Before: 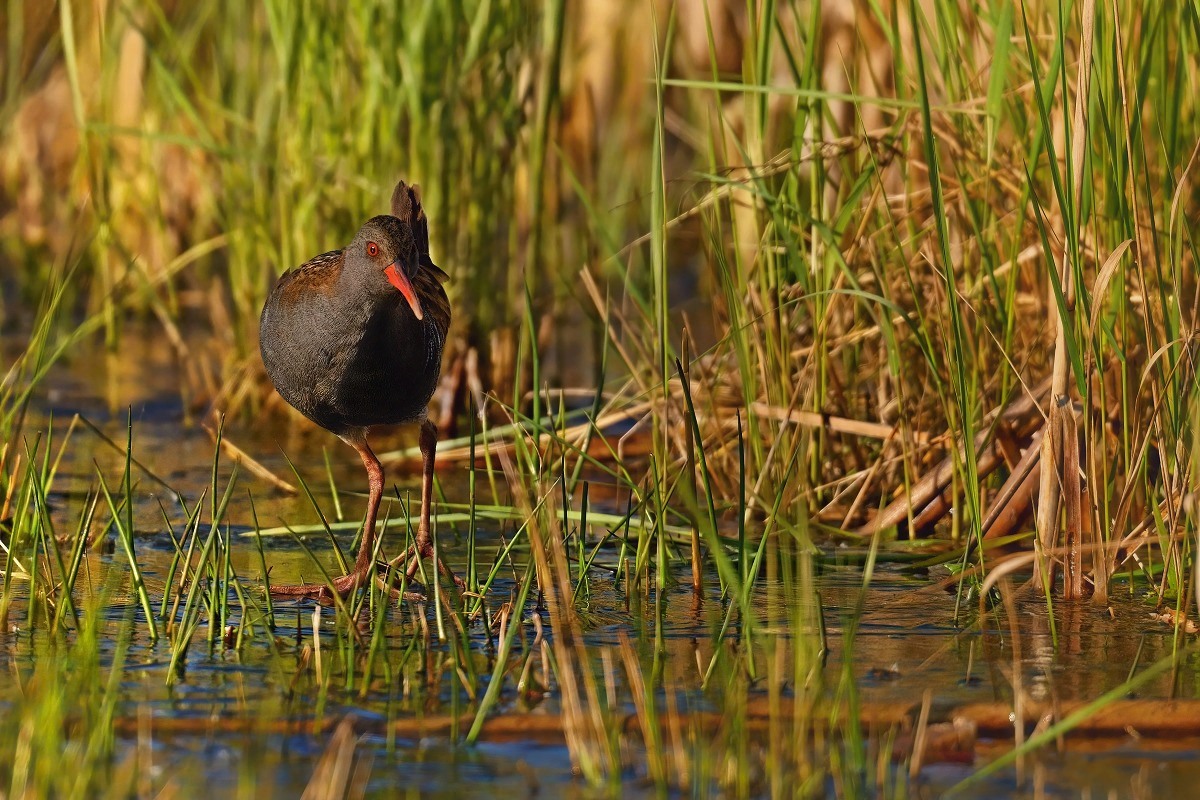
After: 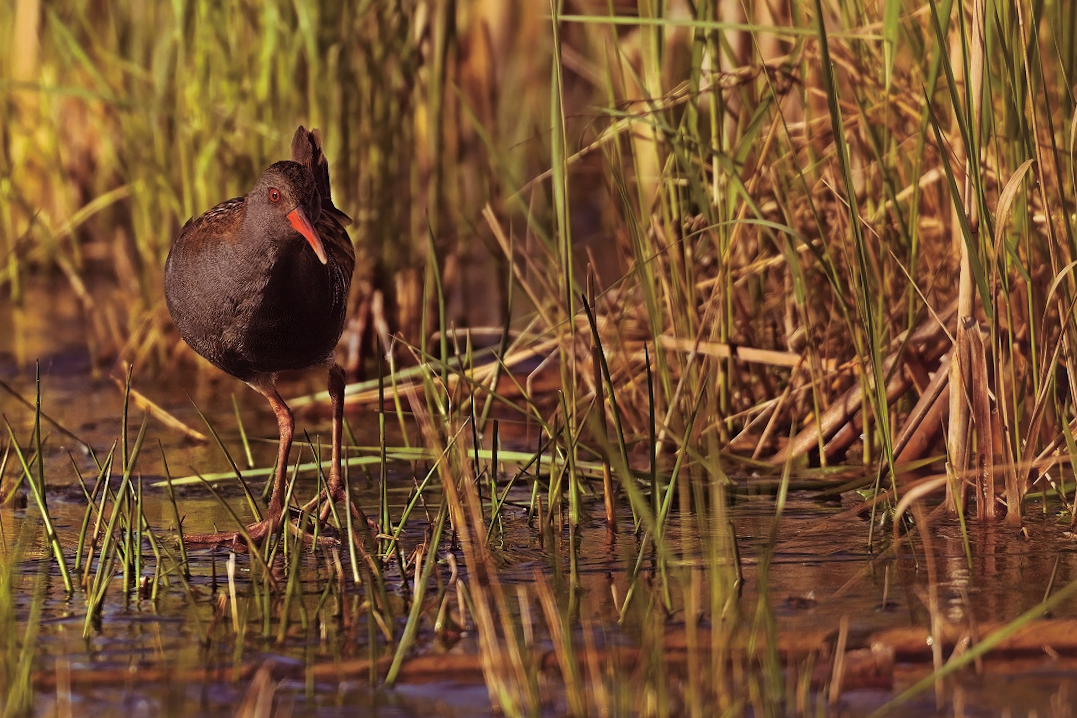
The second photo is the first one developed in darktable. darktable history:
crop and rotate: angle 1.96°, left 5.673%, top 5.673%
split-toning: highlights › hue 298.8°, highlights › saturation 0.73, compress 41.76%
